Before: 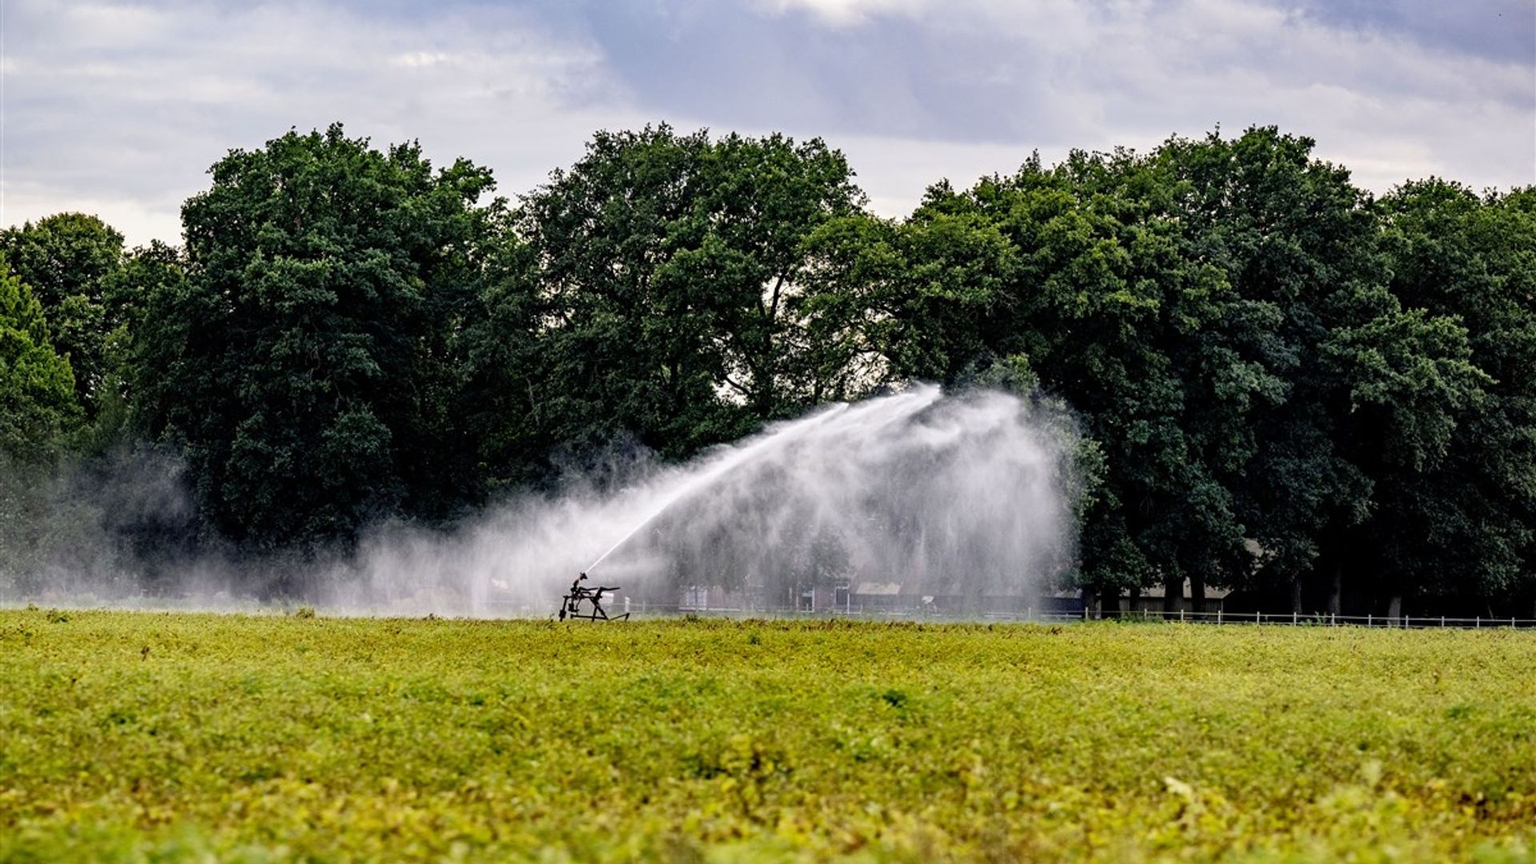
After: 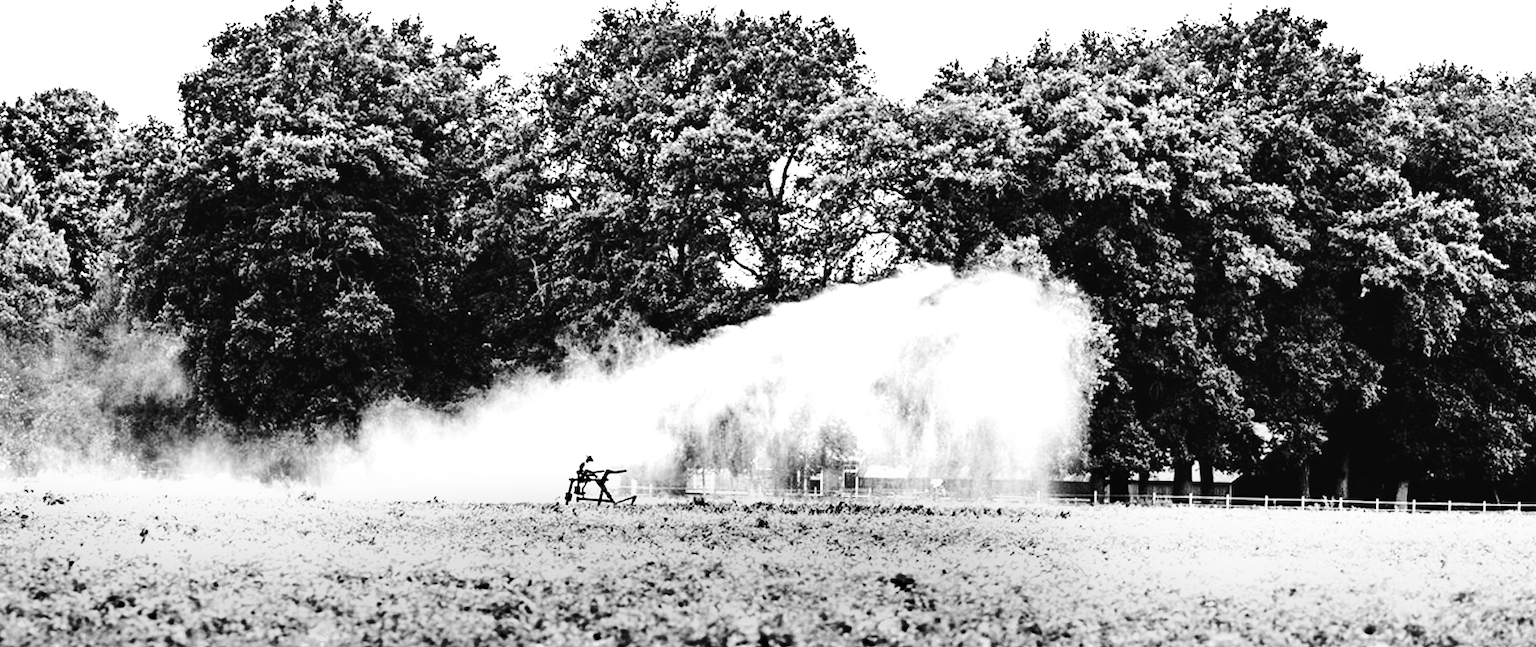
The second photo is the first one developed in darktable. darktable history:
shadows and highlights: shadows 20.91, highlights -82.73, soften with gaussian
exposure: black level correction 0, exposure 1.75 EV, compensate exposure bias true, compensate highlight preservation false
monochrome: on, module defaults
graduated density: rotation -180°, offset 27.42
crop: top 13.819%, bottom 11.169%
tone curve: curves: ch0 [(0, 0.024) (0.049, 0.038) (0.176, 0.162) (0.33, 0.331) (0.432, 0.475) (0.601, 0.665) (0.843, 0.876) (1, 1)]; ch1 [(0, 0) (0.339, 0.358) (0.445, 0.439) (0.476, 0.47) (0.504, 0.504) (0.53, 0.511) (0.557, 0.558) (0.627, 0.635) (0.728, 0.746) (1, 1)]; ch2 [(0, 0) (0.327, 0.324) (0.417, 0.44) (0.46, 0.453) (0.502, 0.504) (0.526, 0.52) (0.54, 0.564) (0.606, 0.626) (0.76, 0.75) (1, 1)], color space Lab, independent channels, preserve colors none
rotate and perspective: rotation 0.174°, lens shift (vertical) 0.013, lens shift (horizontal) 0.019, shear 0.001, automatic cropping original format, crop left 0.007, crop right 0.991, crop top 0.016, crop bottom 0.997
base curve: curves: ch0 [(0, 0) (0.032, 0.037) (0.105, 0.228) (0.435, 0.76) (0.856, 0.983) (1, 1)]
